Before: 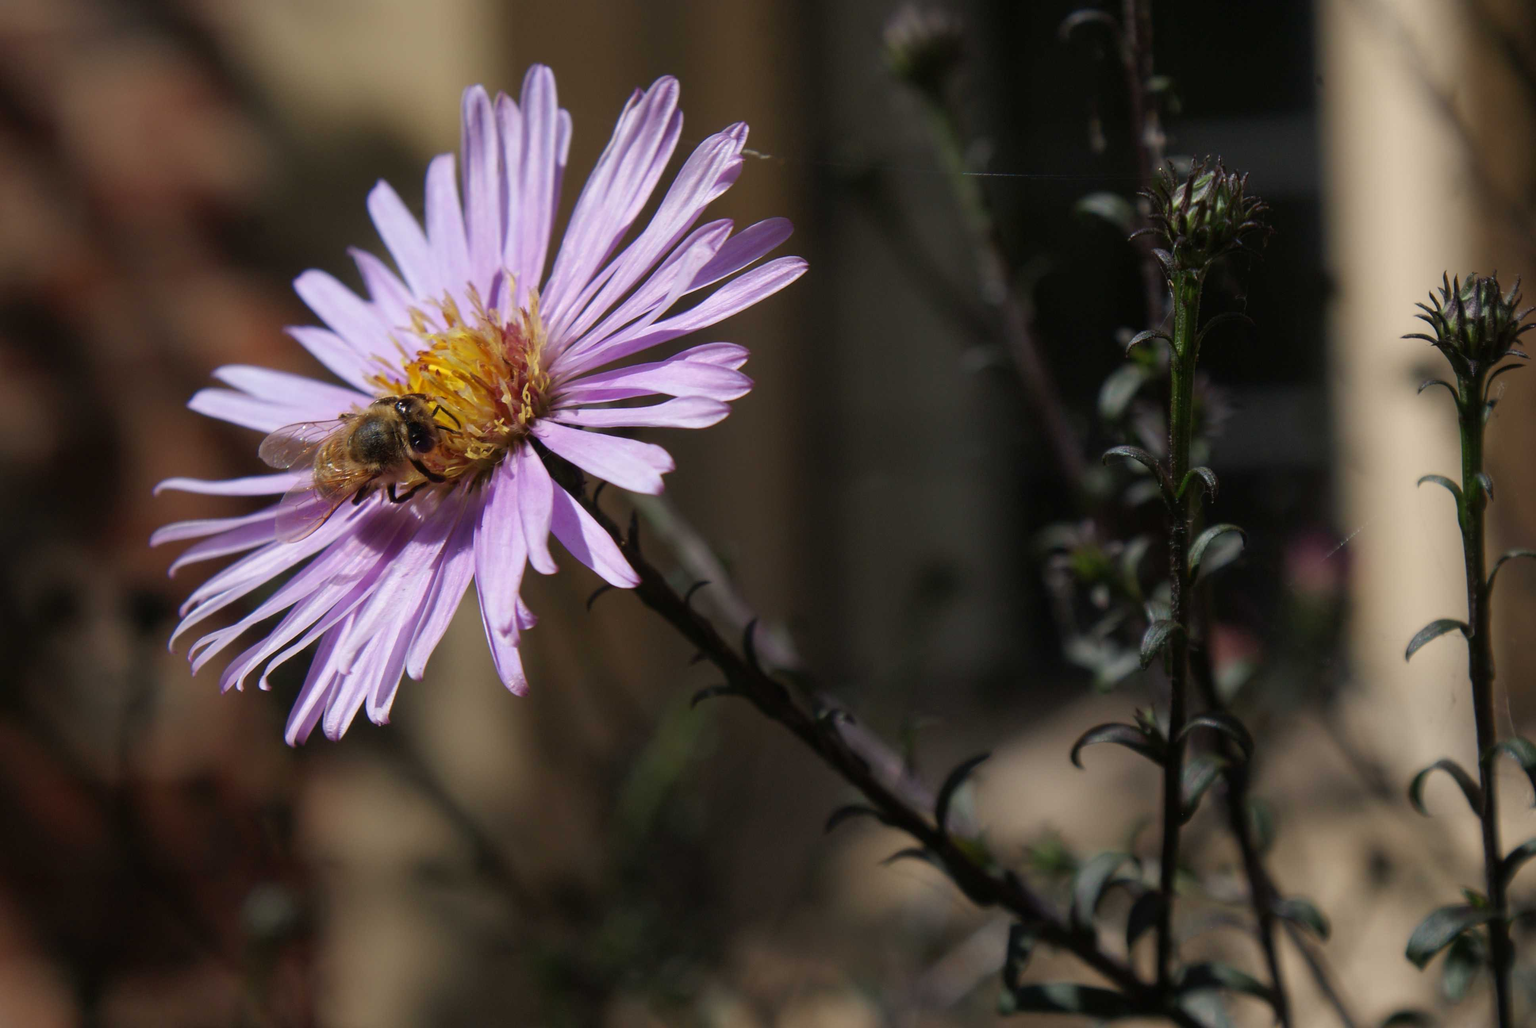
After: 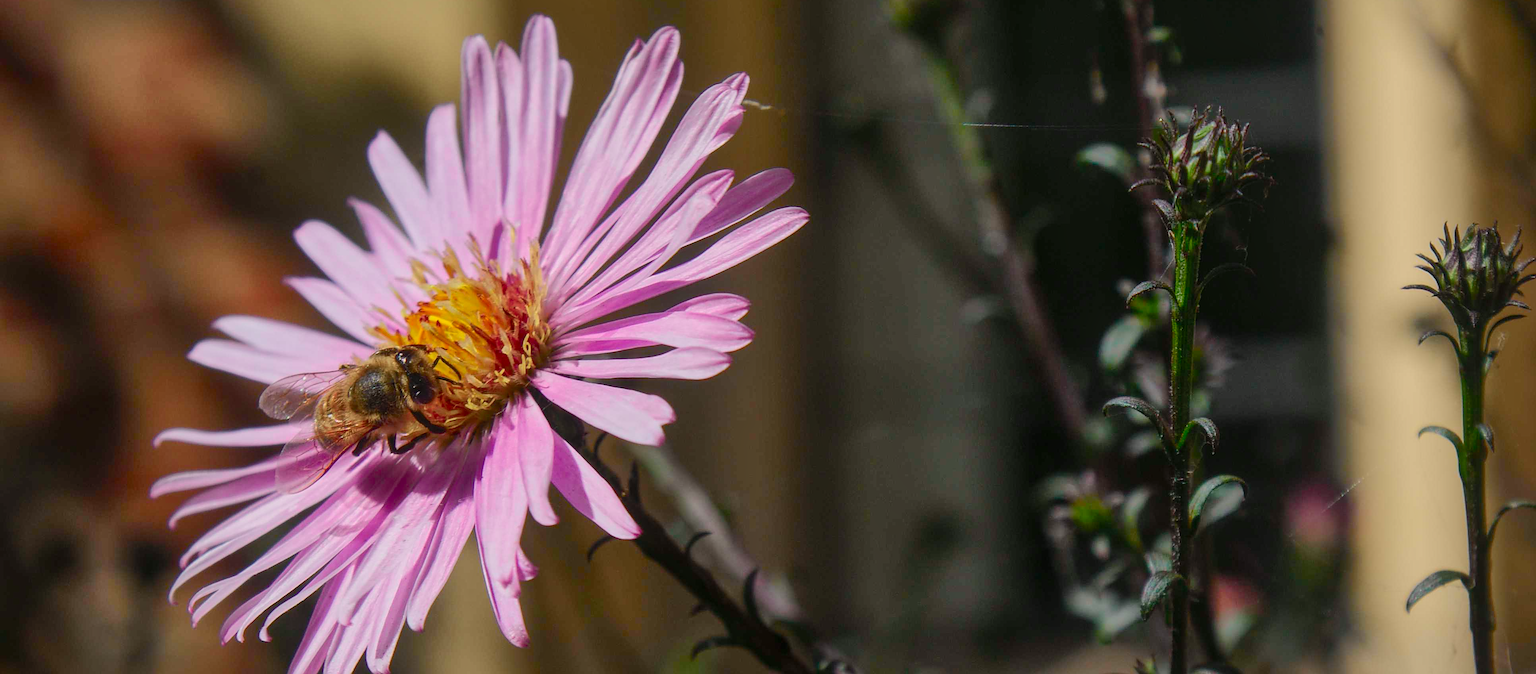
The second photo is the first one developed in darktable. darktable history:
crop and rotate: top 4.848%, bottom 29.503%
local contrast: highlights 99%, shadows 86%, detail 160%, midtone range 0.2
sharpen: on, module defaults
shadows and highlights: on, module defaults
tone curve: curves: ch0 [(0, 0.018) (0.036, 0.038) (0.15, 0.131) (0.27, 0.247) (0.503, 0.556) (0.763, 0.785) (1, 0.919)]; ch1 [(0, 0) (0.203, 0.158) (0.333, 0.283) (0.451, 0.417) (0.502, 0.5) (0.519, 0.522) (0.562, 0.588) (0.603, 0.664) (0.722, 0.813) (1, 1)]; ch2 [(0, 0) (0.29, 0.295) (0.404, 0.436) (0.497, 0.499) (0.521, 0.523) (0.561, 0.605) (0.639, 0.664) (0.712, 0.764) (1, 1)], color space Lab, independent channels, preserve colors none
contrast equalizer: octaves 7, y [[0.6 ×6], [0.55 ×6], [0 ×6], [0 ×6], [0 ×6]], mix -0.3
